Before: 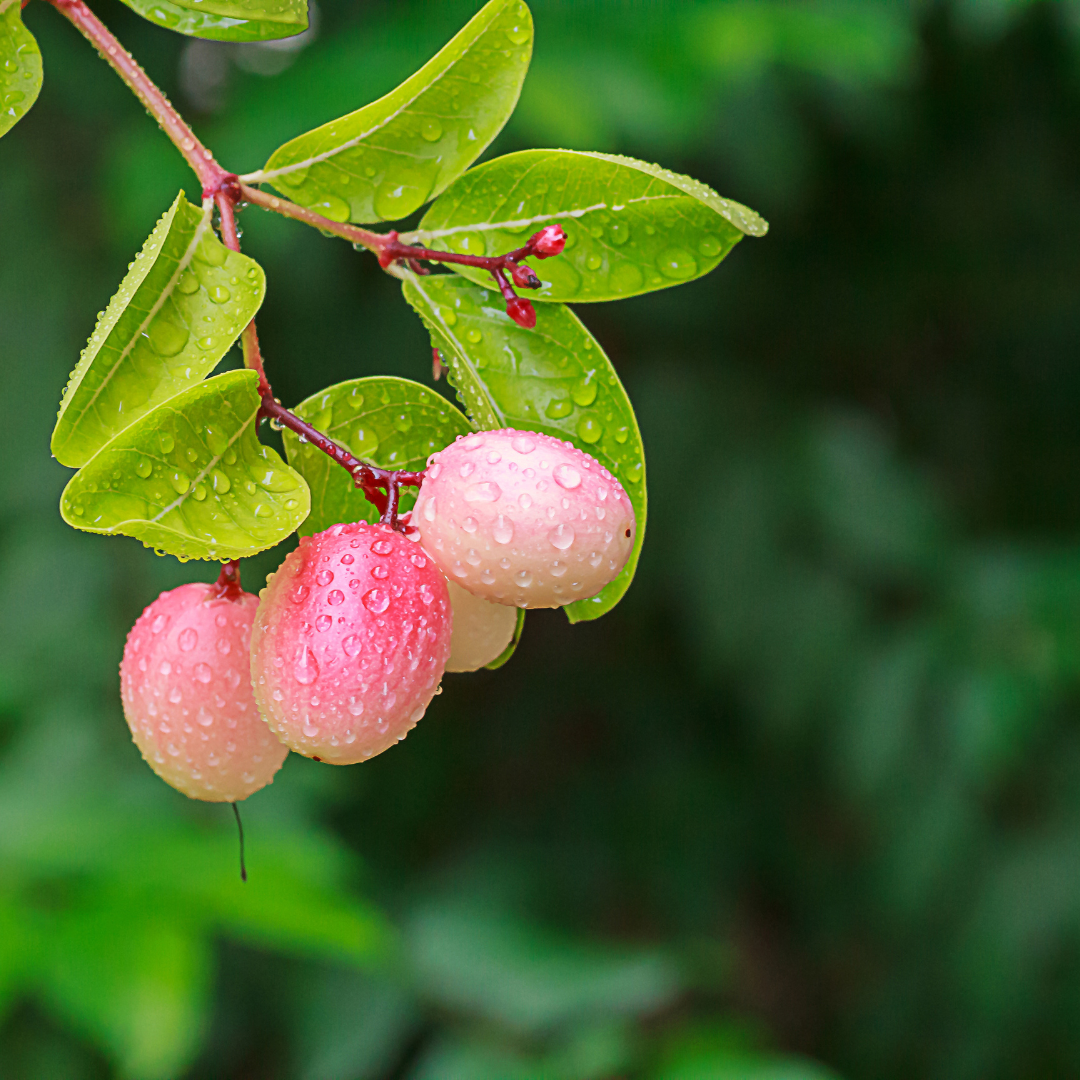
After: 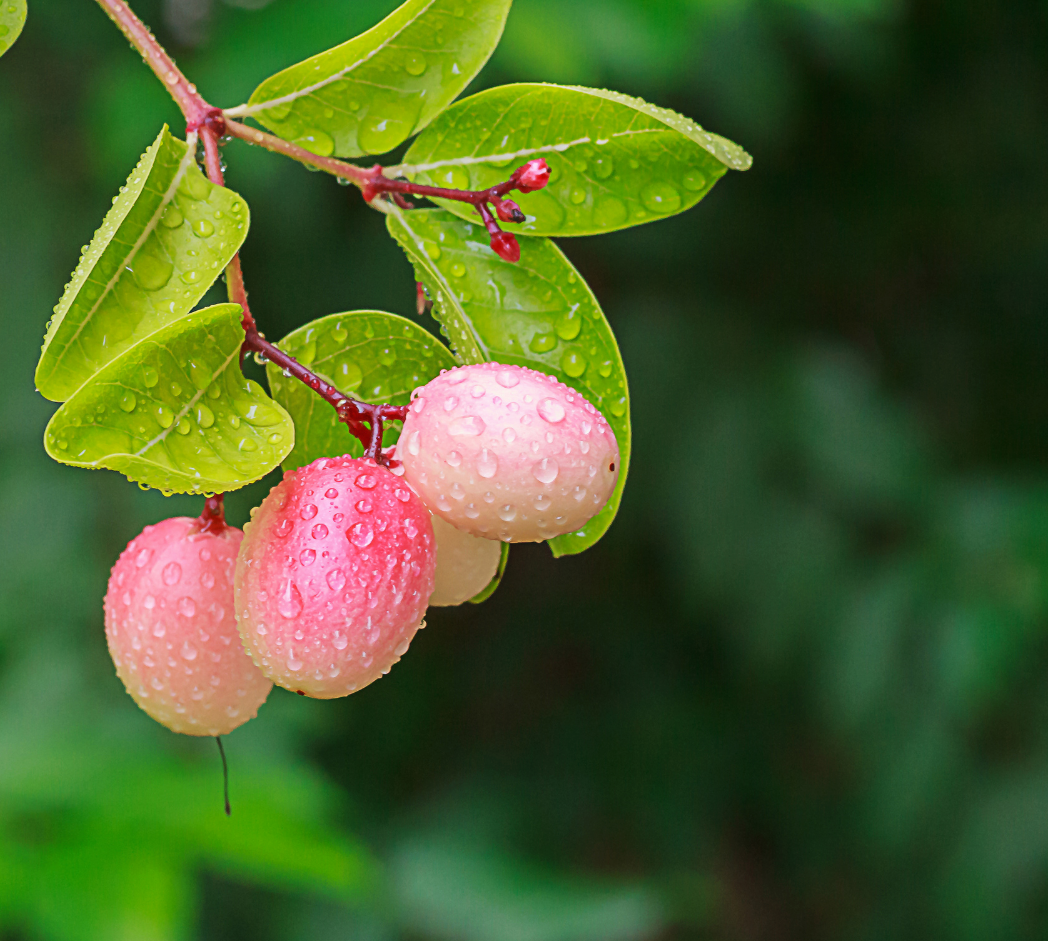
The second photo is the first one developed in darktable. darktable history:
local contrast: mode bilateral grid, contrast 100, coarseness 100, detail 94%, midtone range 0.2
crop: left 1.507%, top 6.147%, right 1.379%, bottom 6.637%
